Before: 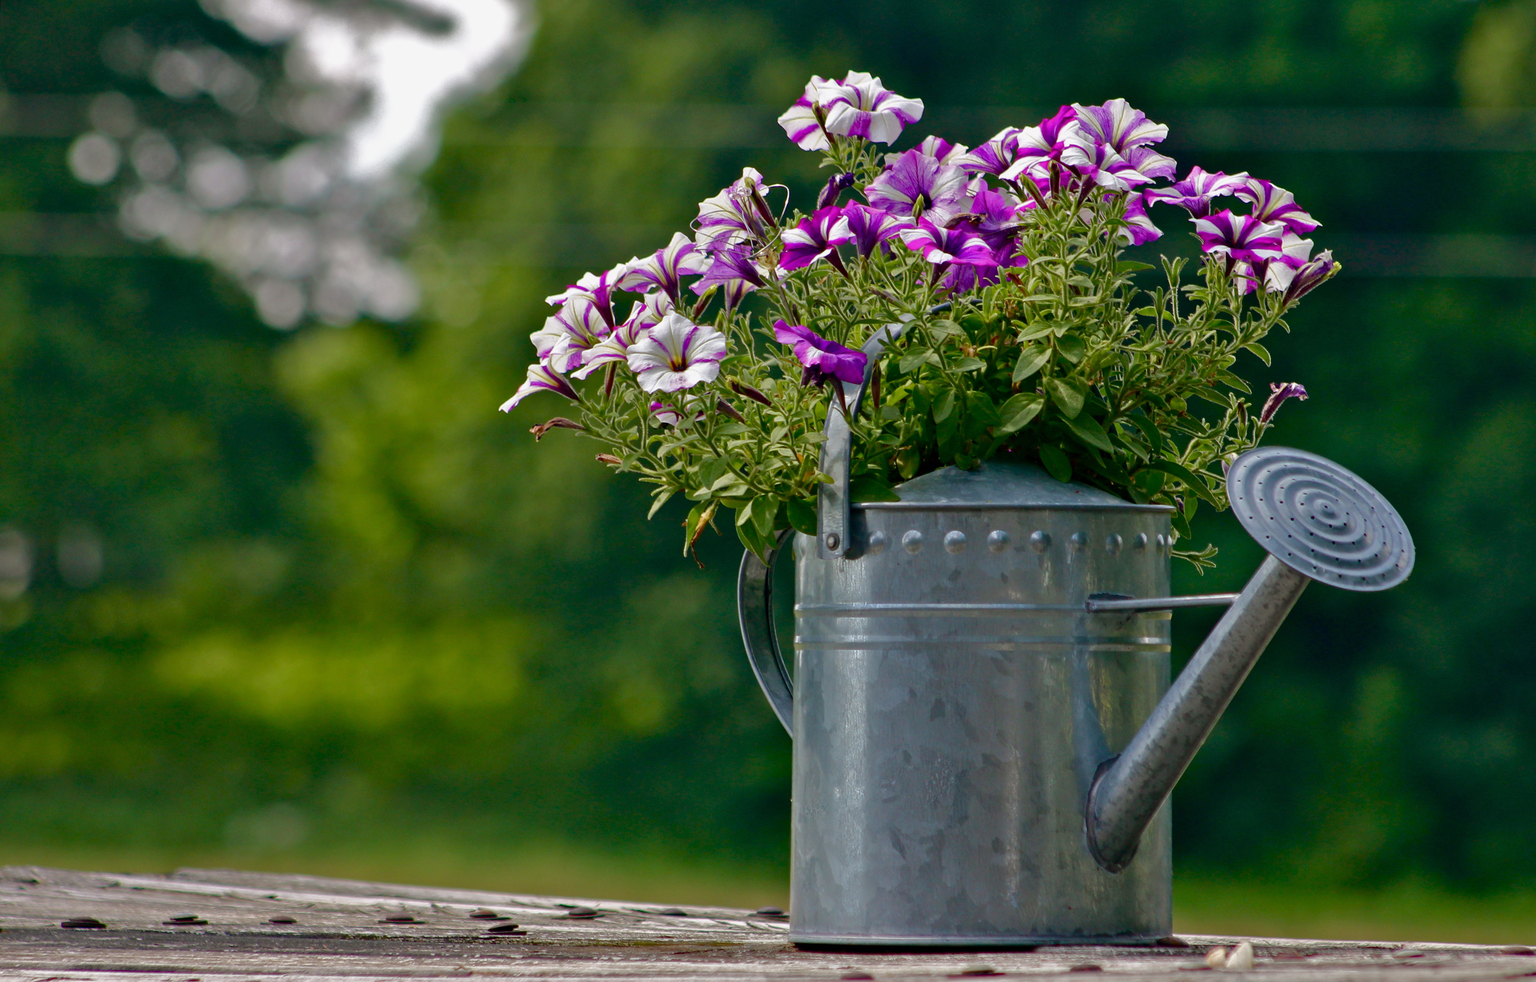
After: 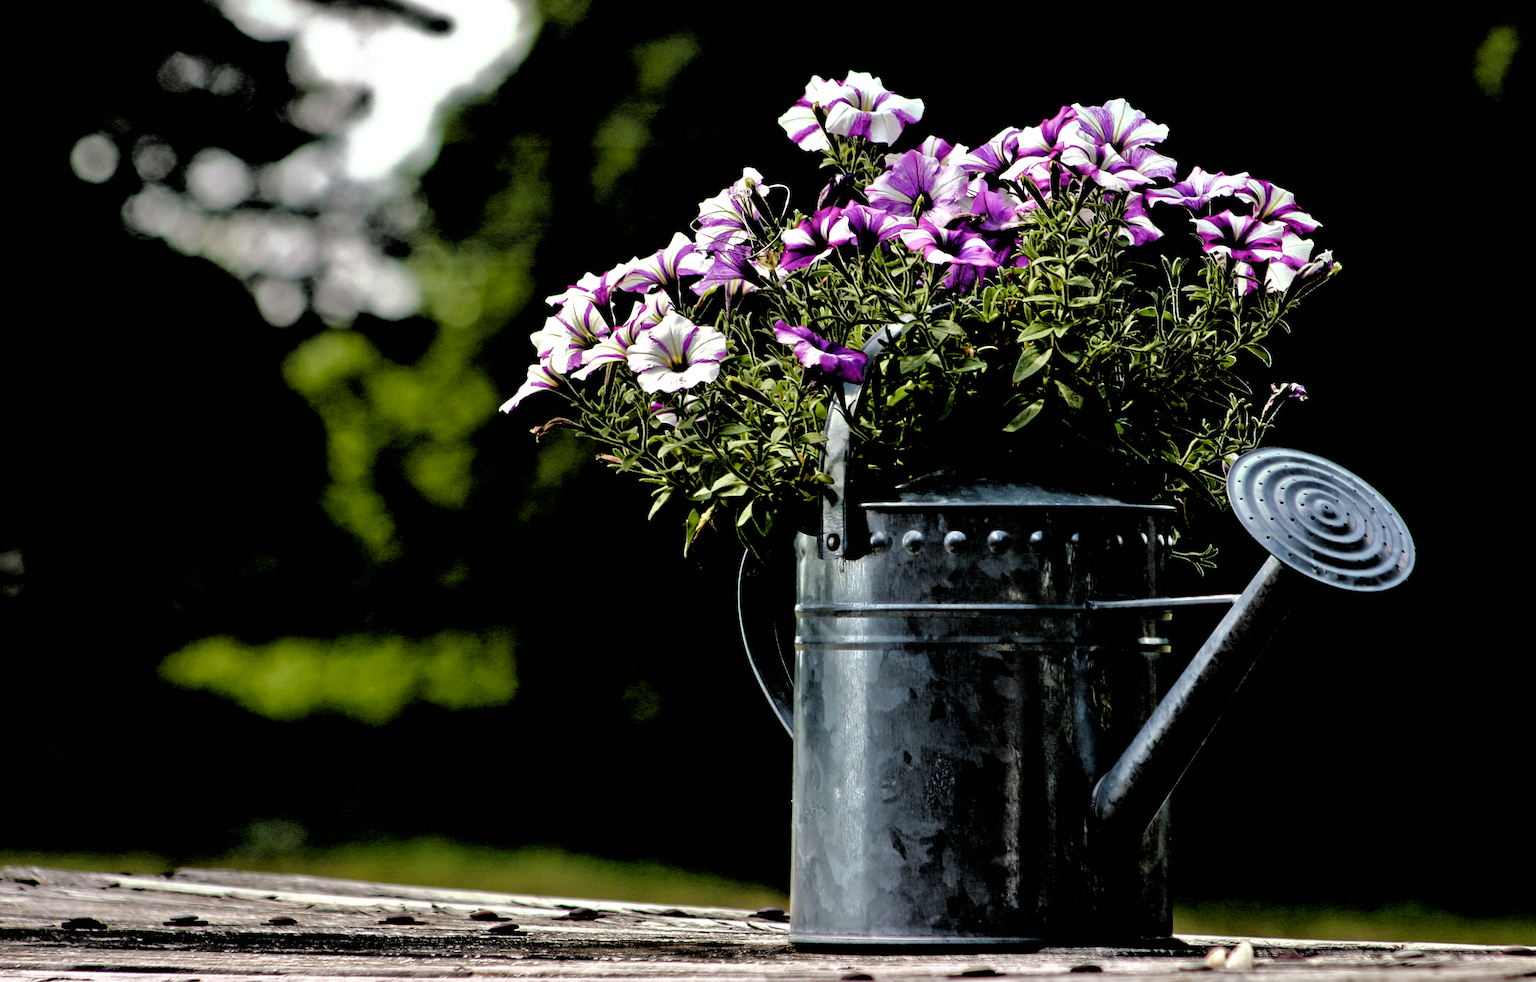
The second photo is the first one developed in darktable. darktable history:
filmic rgb: black relative exposure -1 EV, white relative exposure 2.05 EV, hardness 1.52, contrast 2.25, enable highlight reconstruction true
color balance rgb: perceptual saturation grading › global saturation 10%
